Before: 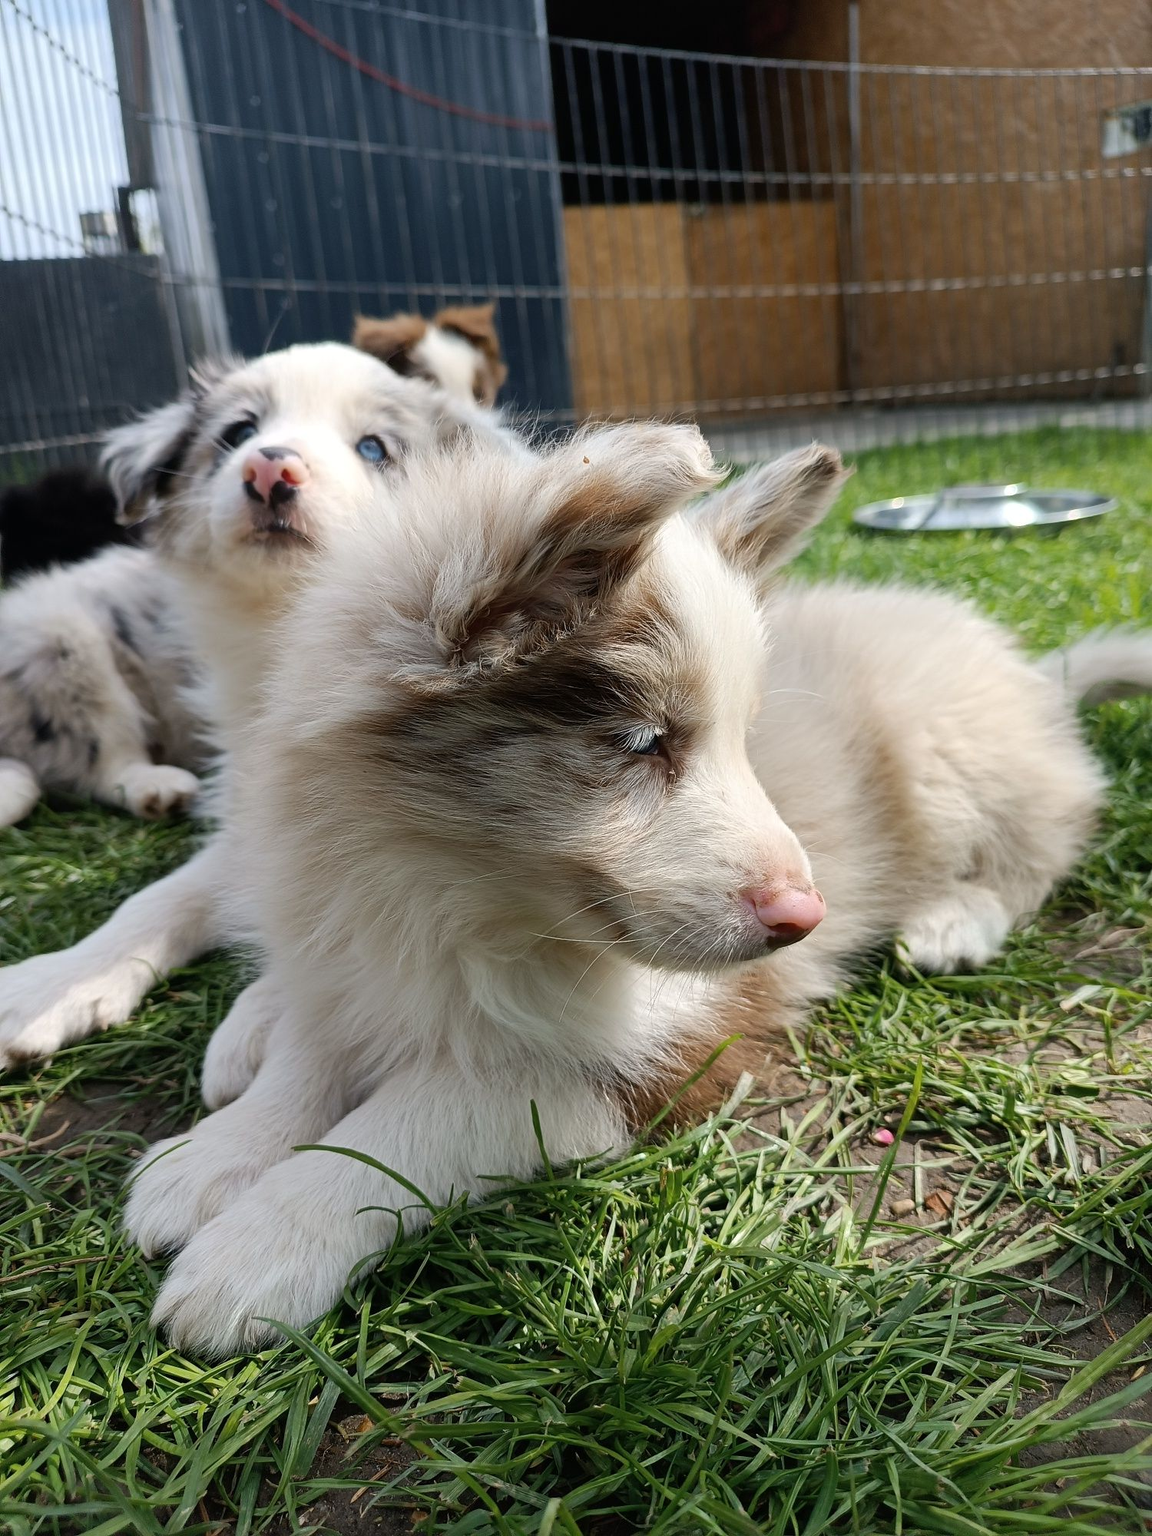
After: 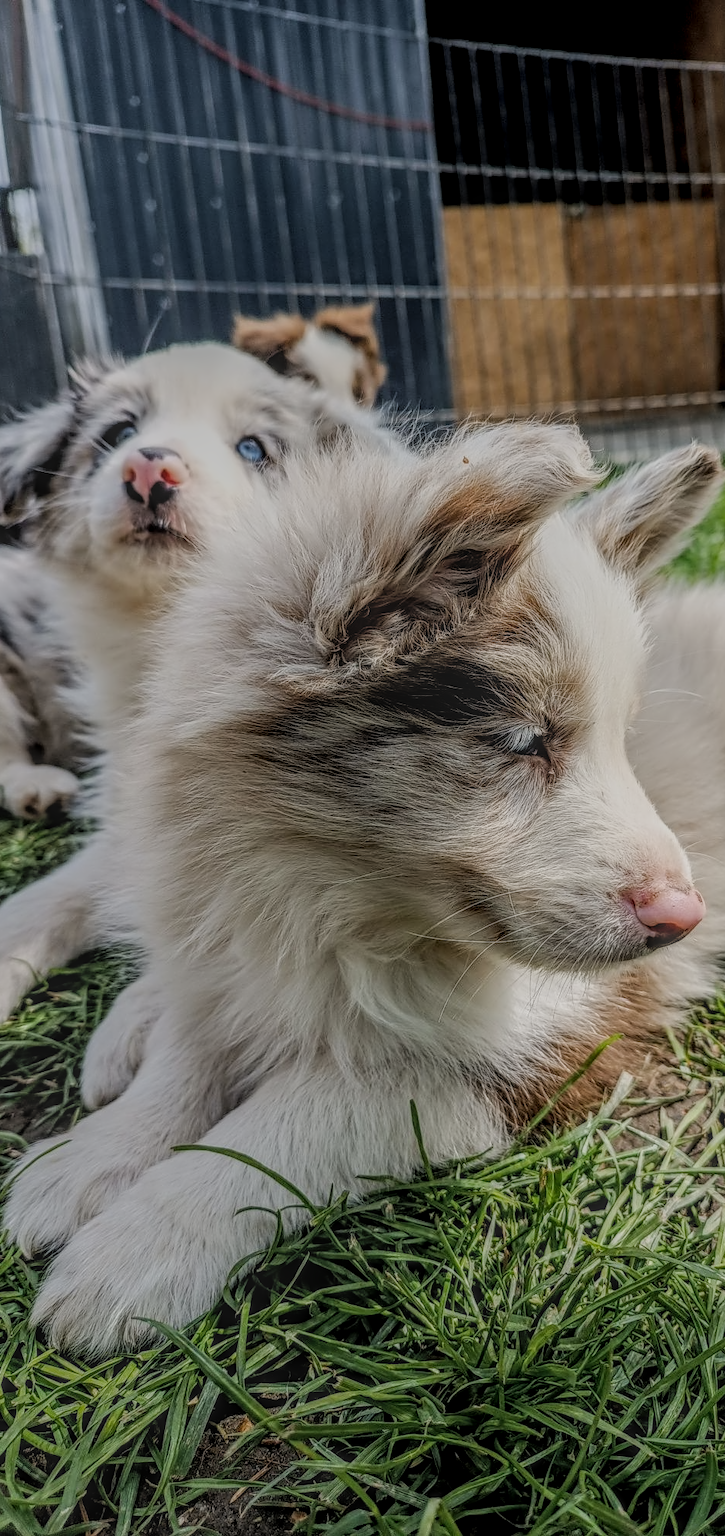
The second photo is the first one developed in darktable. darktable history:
filmic rgb: black relative exposure -7.11 EV, white relative exposure 5.36 EV, threshold 3 EV, hardness 3.03, iterations of high-quality reconstruction 0, enable highlight reconstruction true
local contrast: highlights 3%, shadows 6%, detail 199%, midtone range 0.243
contrast equalizer: y [[0.5, 0.542, 0.583, 0.625, 0.667, 0.708], [0.5 ×6], [0.5 ×6], [0, 0.033, 0.067, 0.1, 0.133, 0.167], [0, 0.05, 0.1, 0.15, 0.2, 0.25]], mix 0.163
crop: left 10.502%, right 26.443%
color calibration: illuminant same as pipeline (D50), adaptation none (bypass), x 0.334, y 0.335, temperature 5020.53 K
